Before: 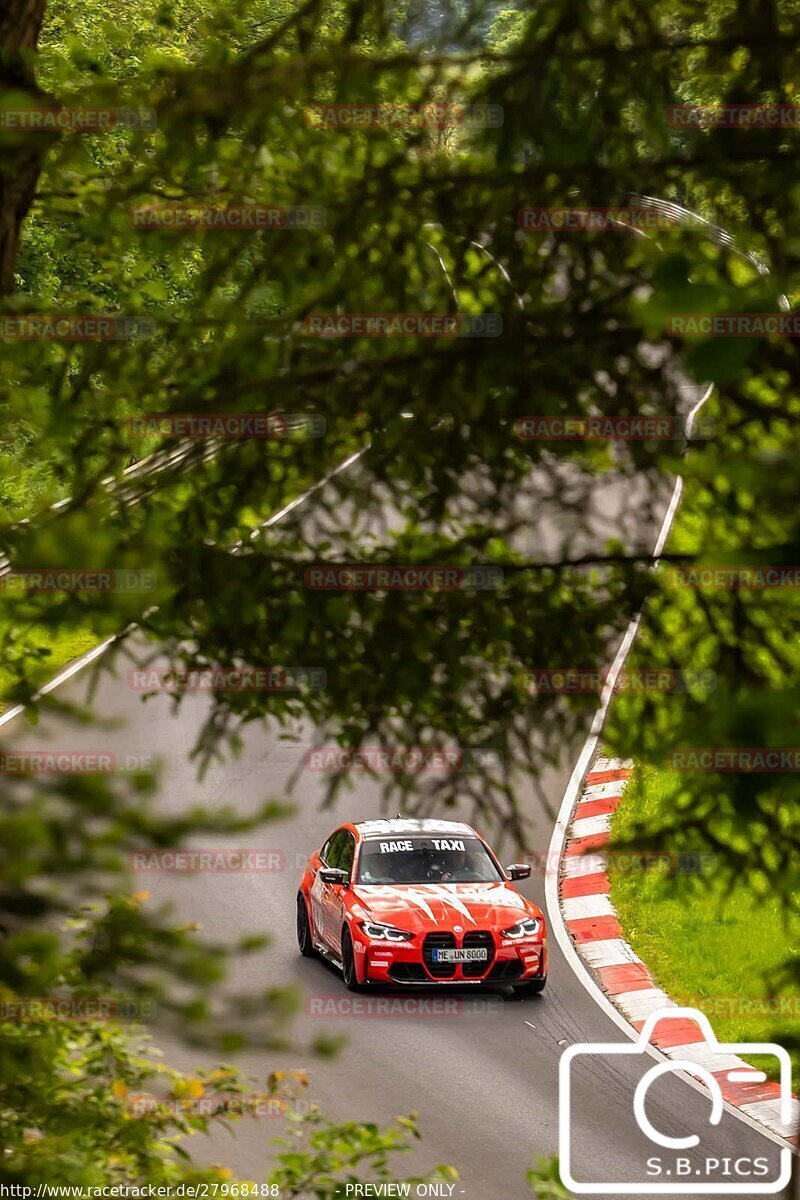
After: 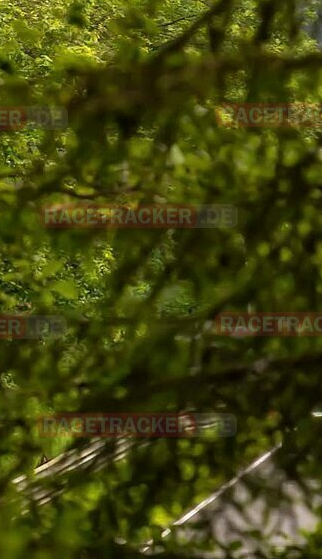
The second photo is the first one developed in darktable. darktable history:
local contrast: mode bilateral grid, contrast 11, coarseness 25, detail 111%, midtone range 0.2
crop and rotate: left 11.233%, top 0.09%, right 48.475%, bottom 53.293%
